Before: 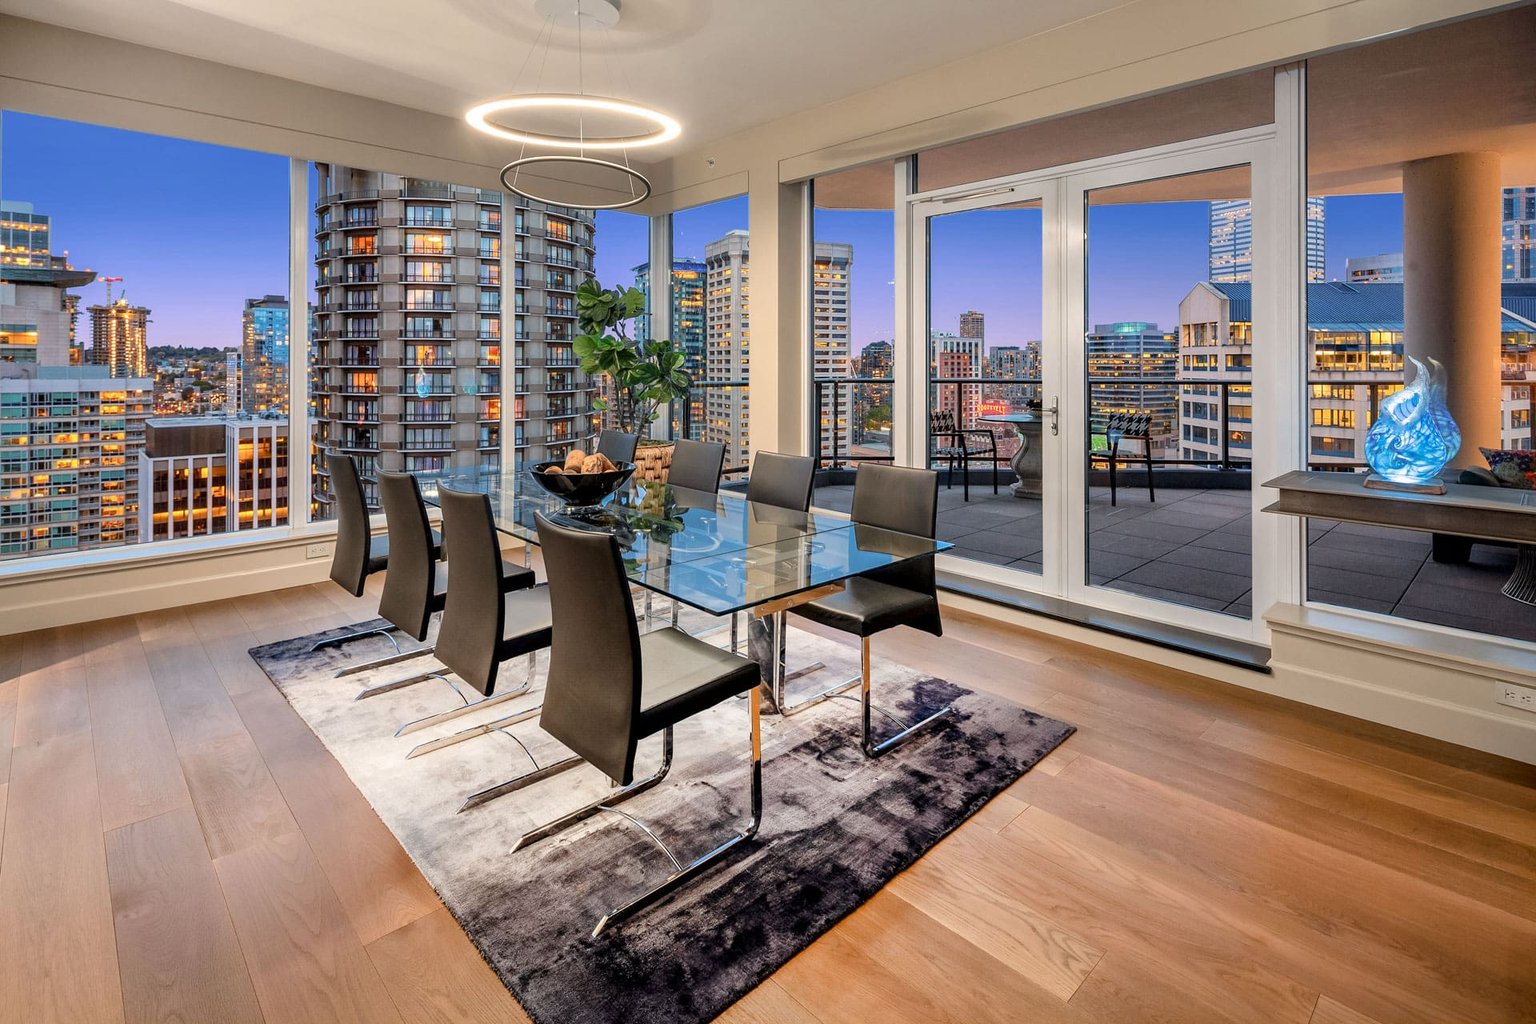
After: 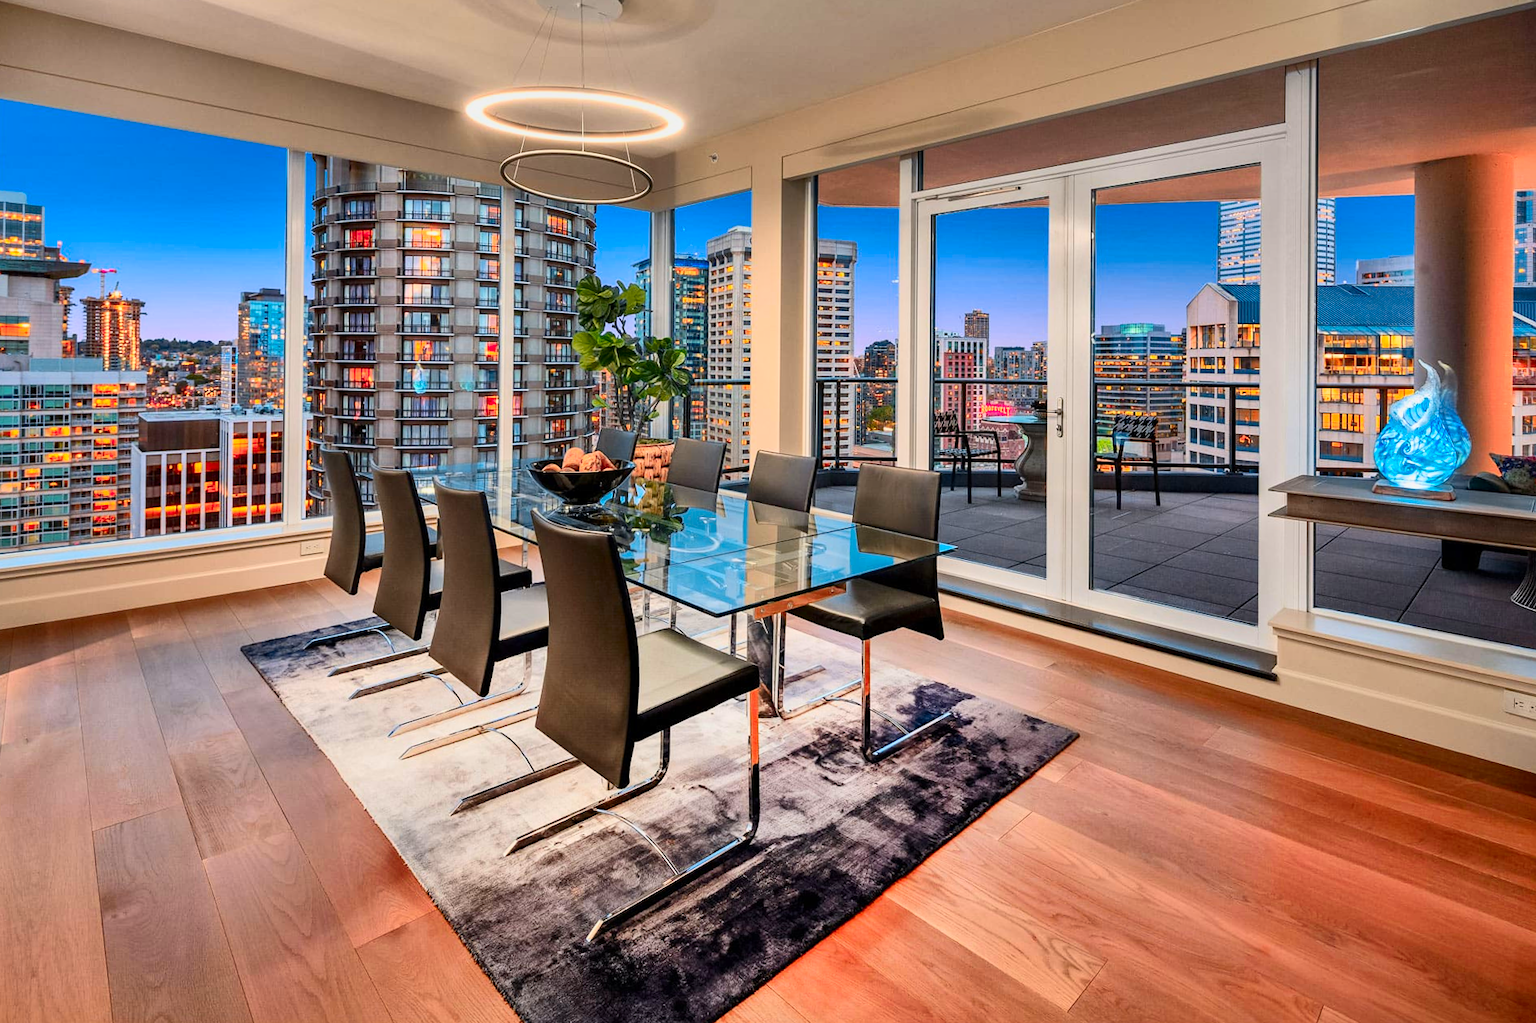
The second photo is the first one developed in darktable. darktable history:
tone curve: color space Lab, linked channels, preserve colors none
crop and rotate: angle -0.5°
shadows and highlights: white point adjustment -3.64, highlights -63.34, highlights color adjustment 42%, soften with gaussian
exposure: compensate highlight preservation false
contrast brightness saturation: contrast 0.23, brightness 0.1, saturation 0.29
color zones: curves: ch1 [(0.235, 0.558) (0.75, 0.5)]; ch2 [(0.25, 0.462) (0.749, 0.457)], mix 40.67%
